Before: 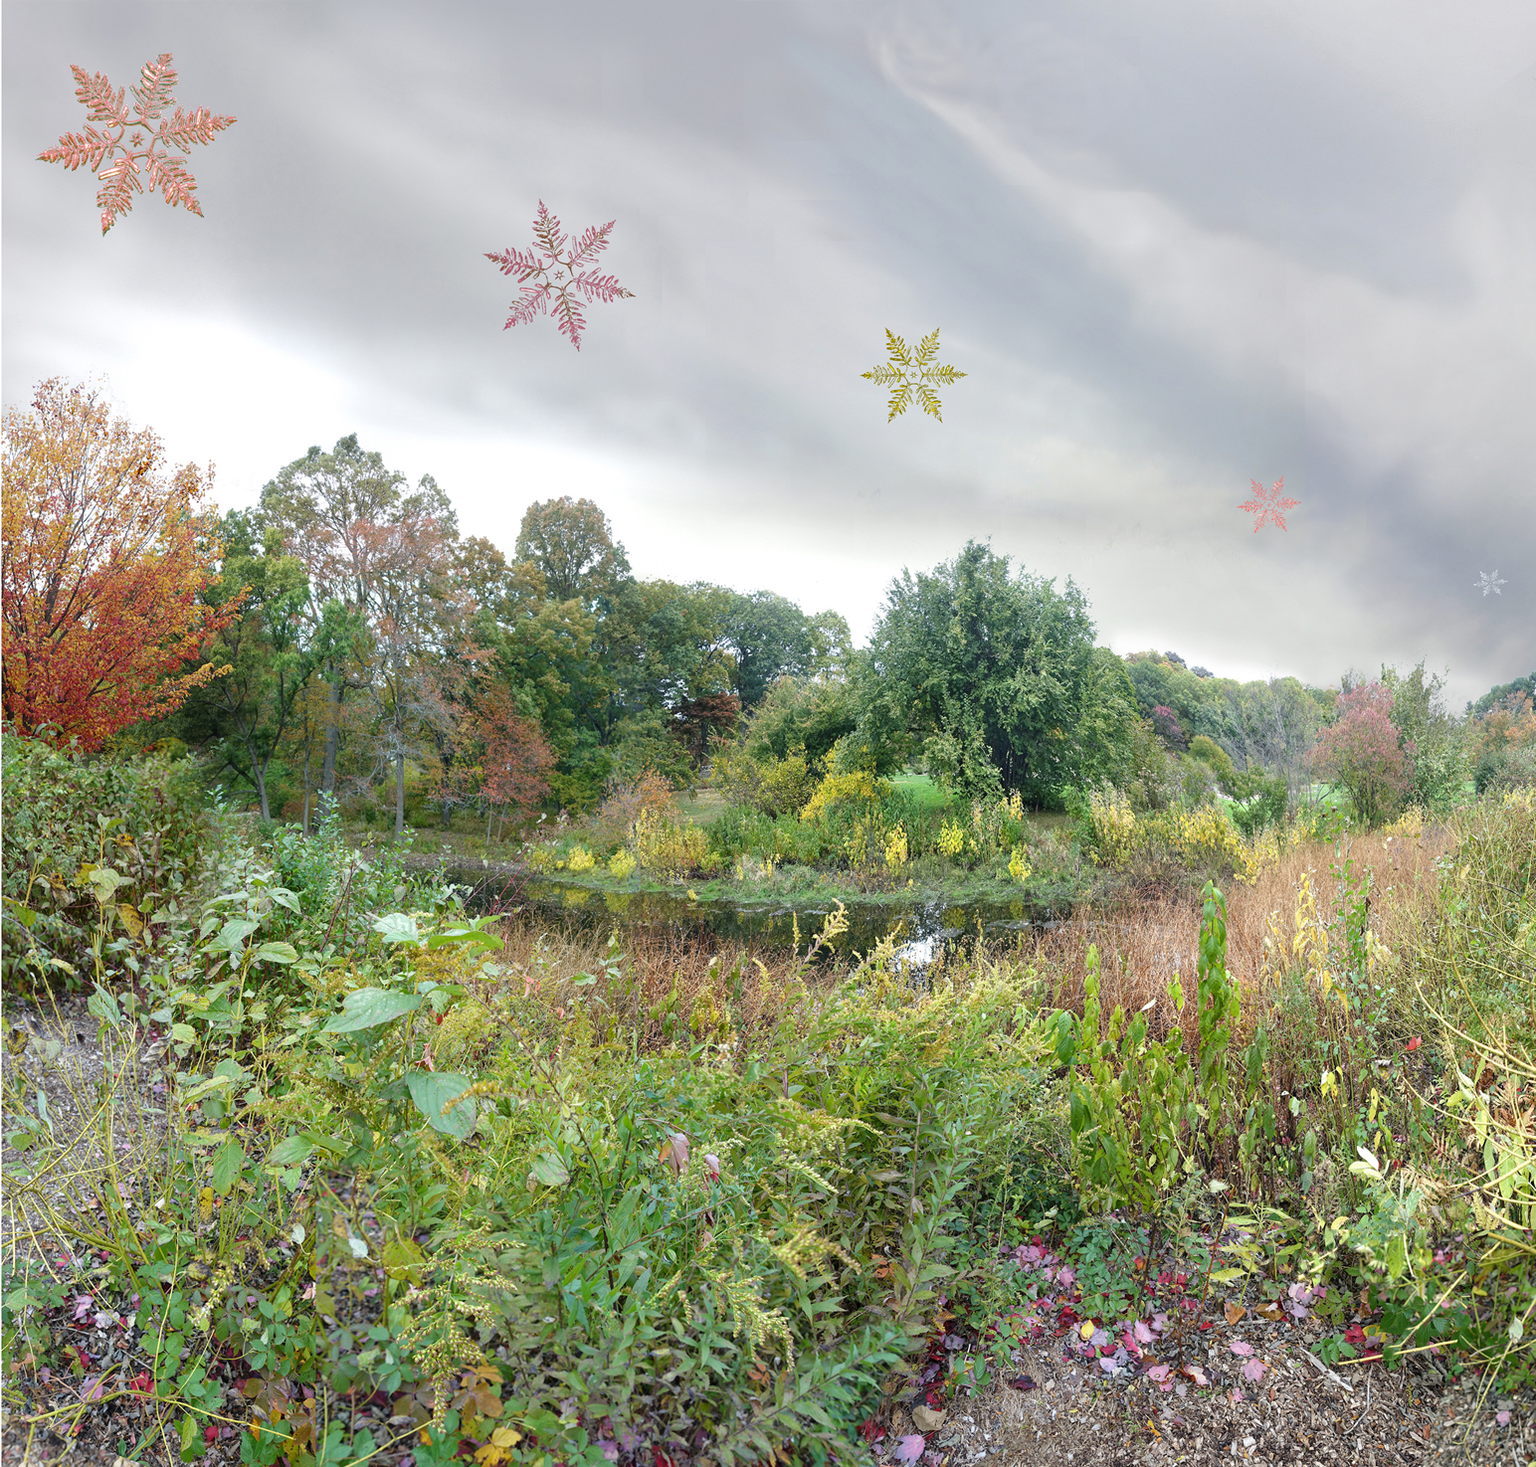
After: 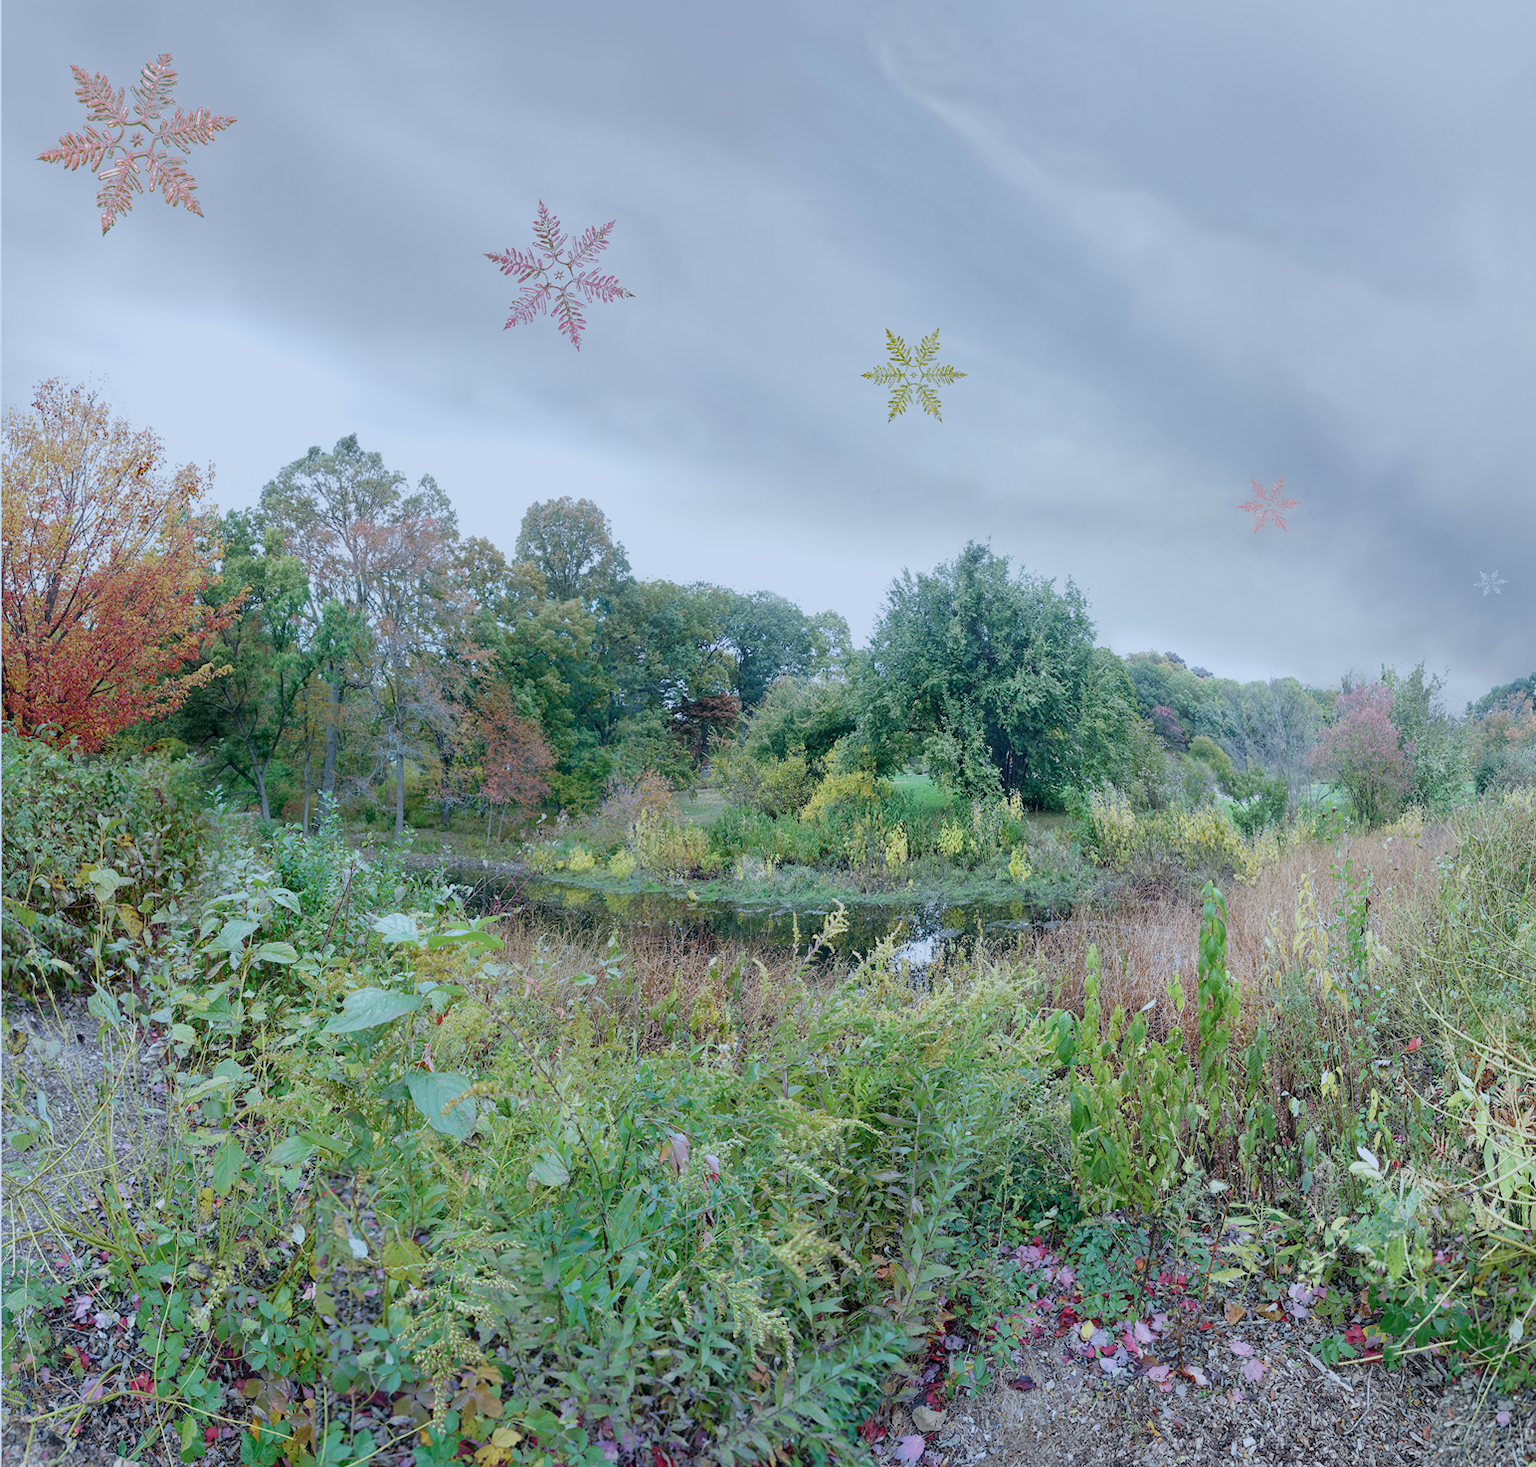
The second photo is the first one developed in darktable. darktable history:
color calibration: illuminant custom, x 0.389, y 0.387, temperature 3797.39 K
filmic rgb: middle gray luminance 18.28%, black relative exposure -10.43 EV, white relative exposure 3.4 EV, threshold 5.97 EV, target black luminance 0%, hardness 6.06, latitude 98.4%, contrast 0.852, shadows ↔ highlights balance 0.423%, preserve chrominance no, color science v5 (2021), iterations of high-quality reconstruction 0, contrast in shadows safe, contrast in highlights safe, enable highlight reconstruction true
